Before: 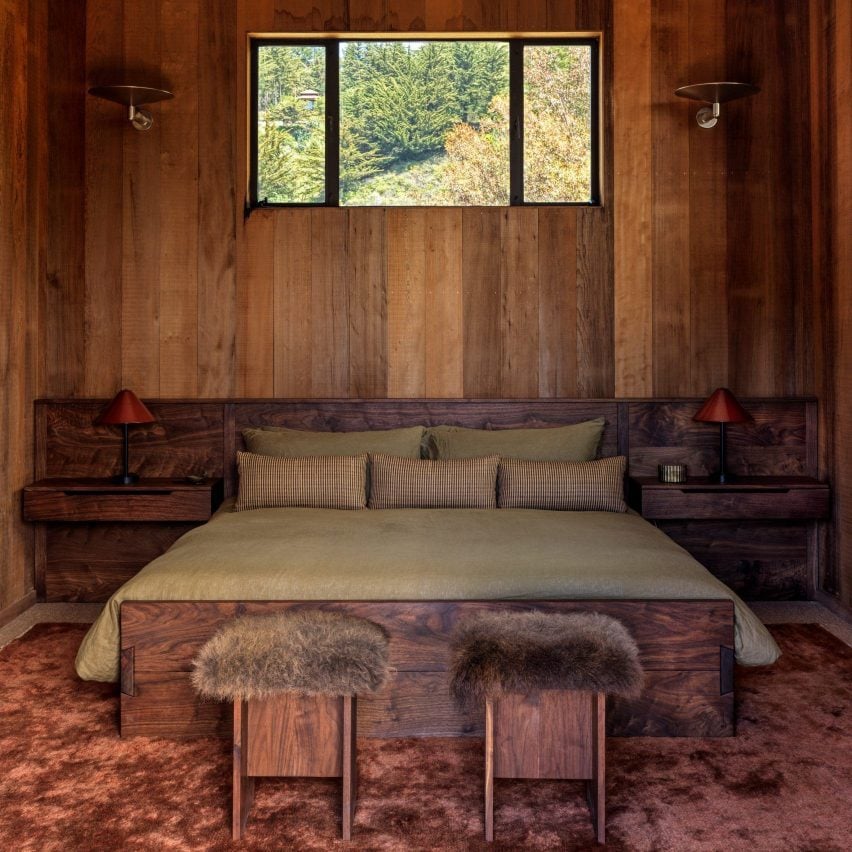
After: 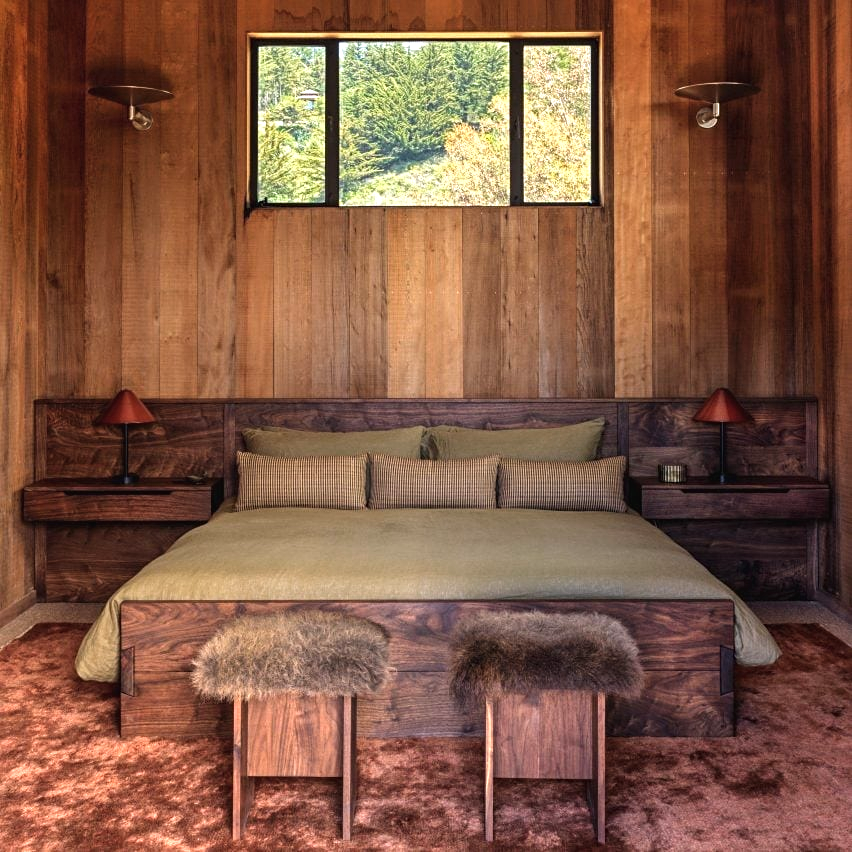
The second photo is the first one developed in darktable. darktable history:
sharpen: amount 0.203
exposure: black level correction -0.002, exposure 0.545 EV, compensate exposure bias true, compensate highlight preservation false
color zones: curves: ch0 [(0, 0.465) (0.092, 0.596) (0.289, 0.464) (0.429, 0.453) (0.571, 0.464) (0.714, 0.455) (0.857, 0.462) (1, 0.465)]
